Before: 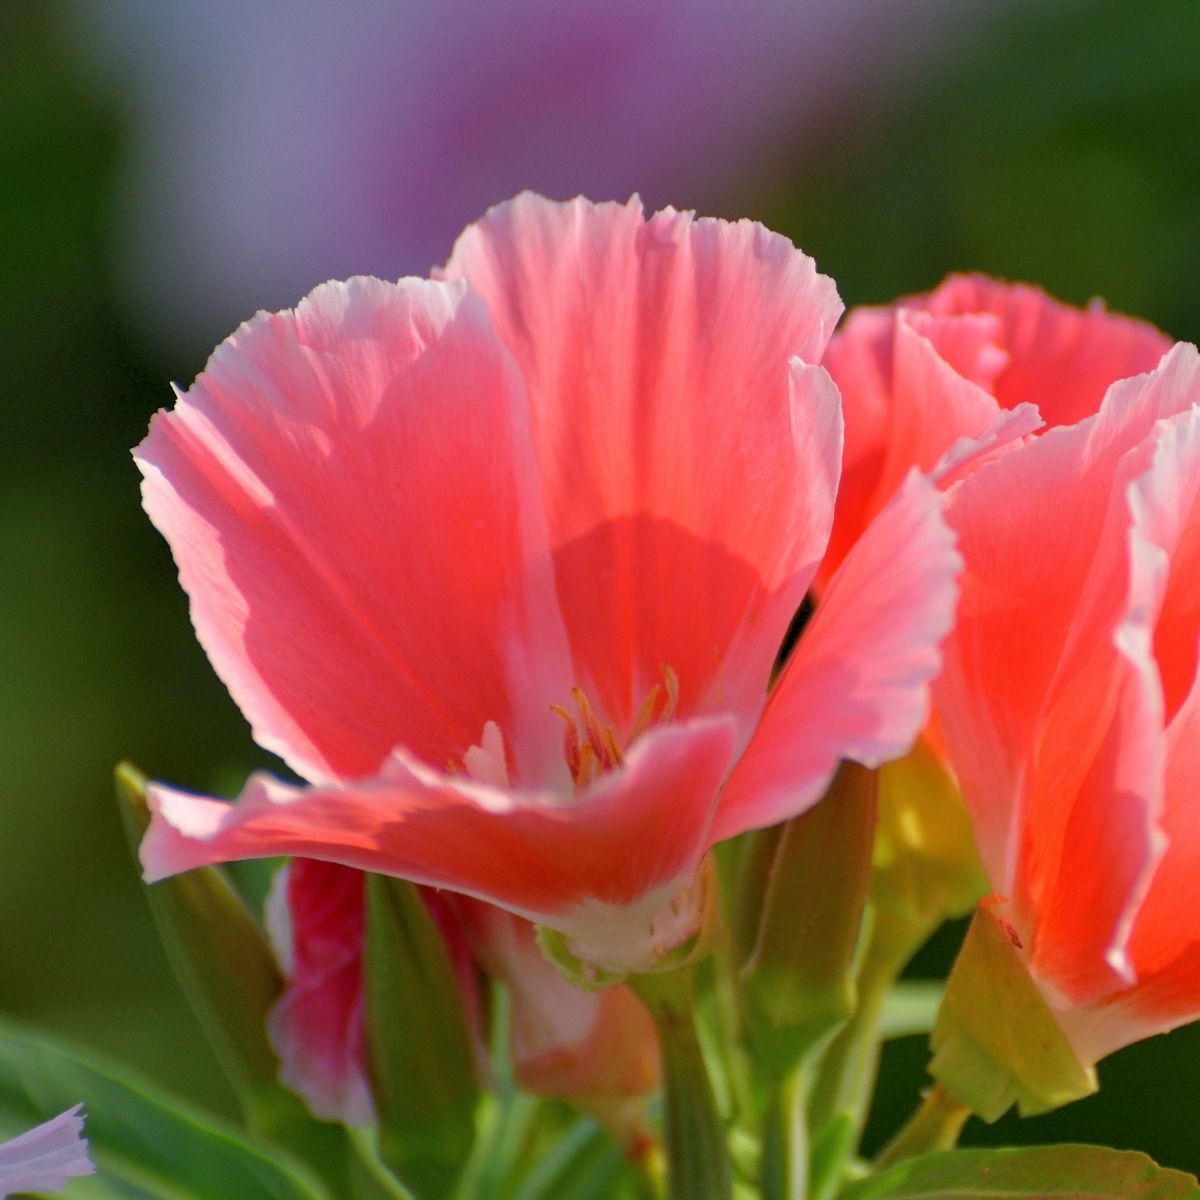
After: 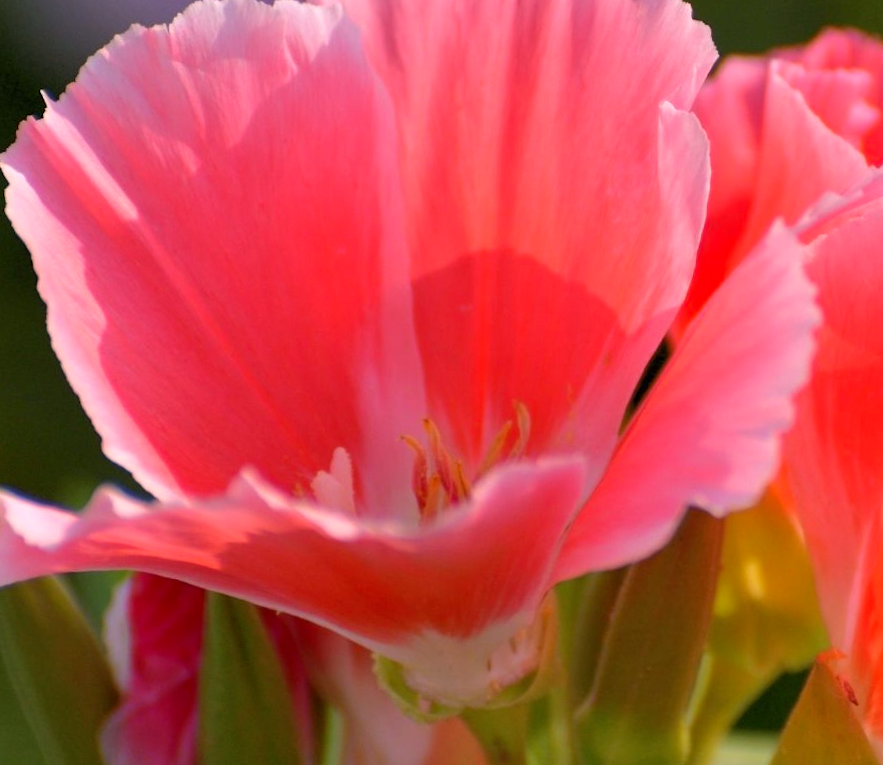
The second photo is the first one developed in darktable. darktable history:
crop and rotate: angle -3.37°, left 9.79%, top 20.73%, right 12.42%, bottom 11.82%
shadows and highlights: radius 334.93, shadows 63.48, highlights 6.06, compress 87.7%, highlights color adjustment 39.73%, soften with gaussian
white balance: red 1.05, blue 1.072
color correction: highlights a* 7.34, highlights b* 4.37
